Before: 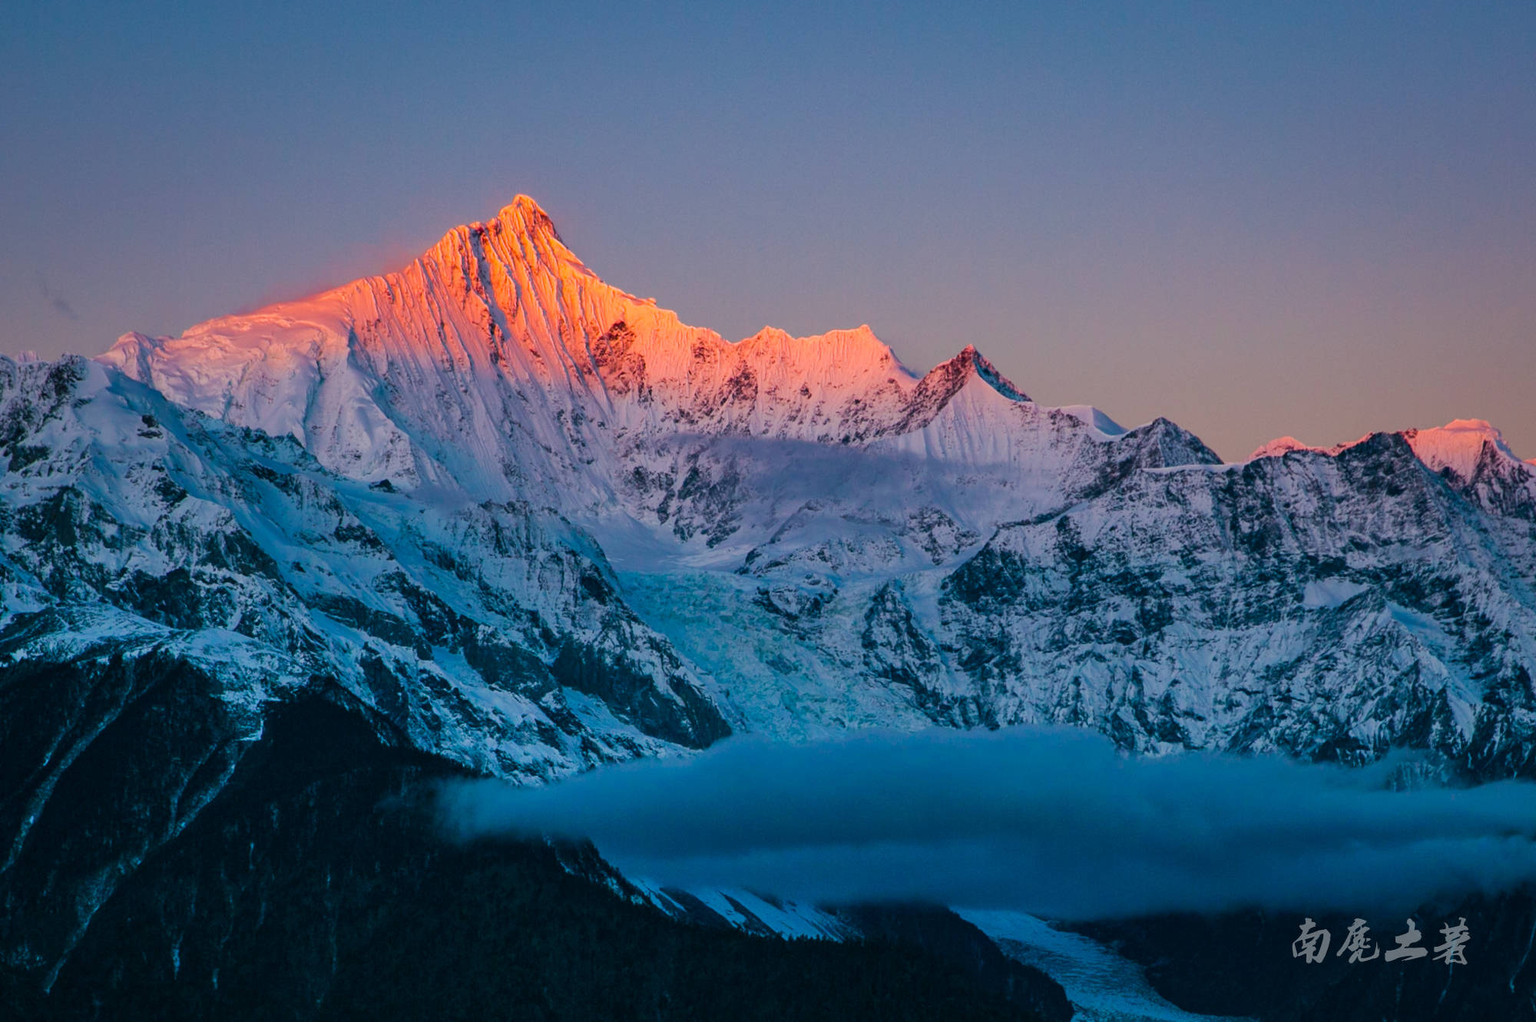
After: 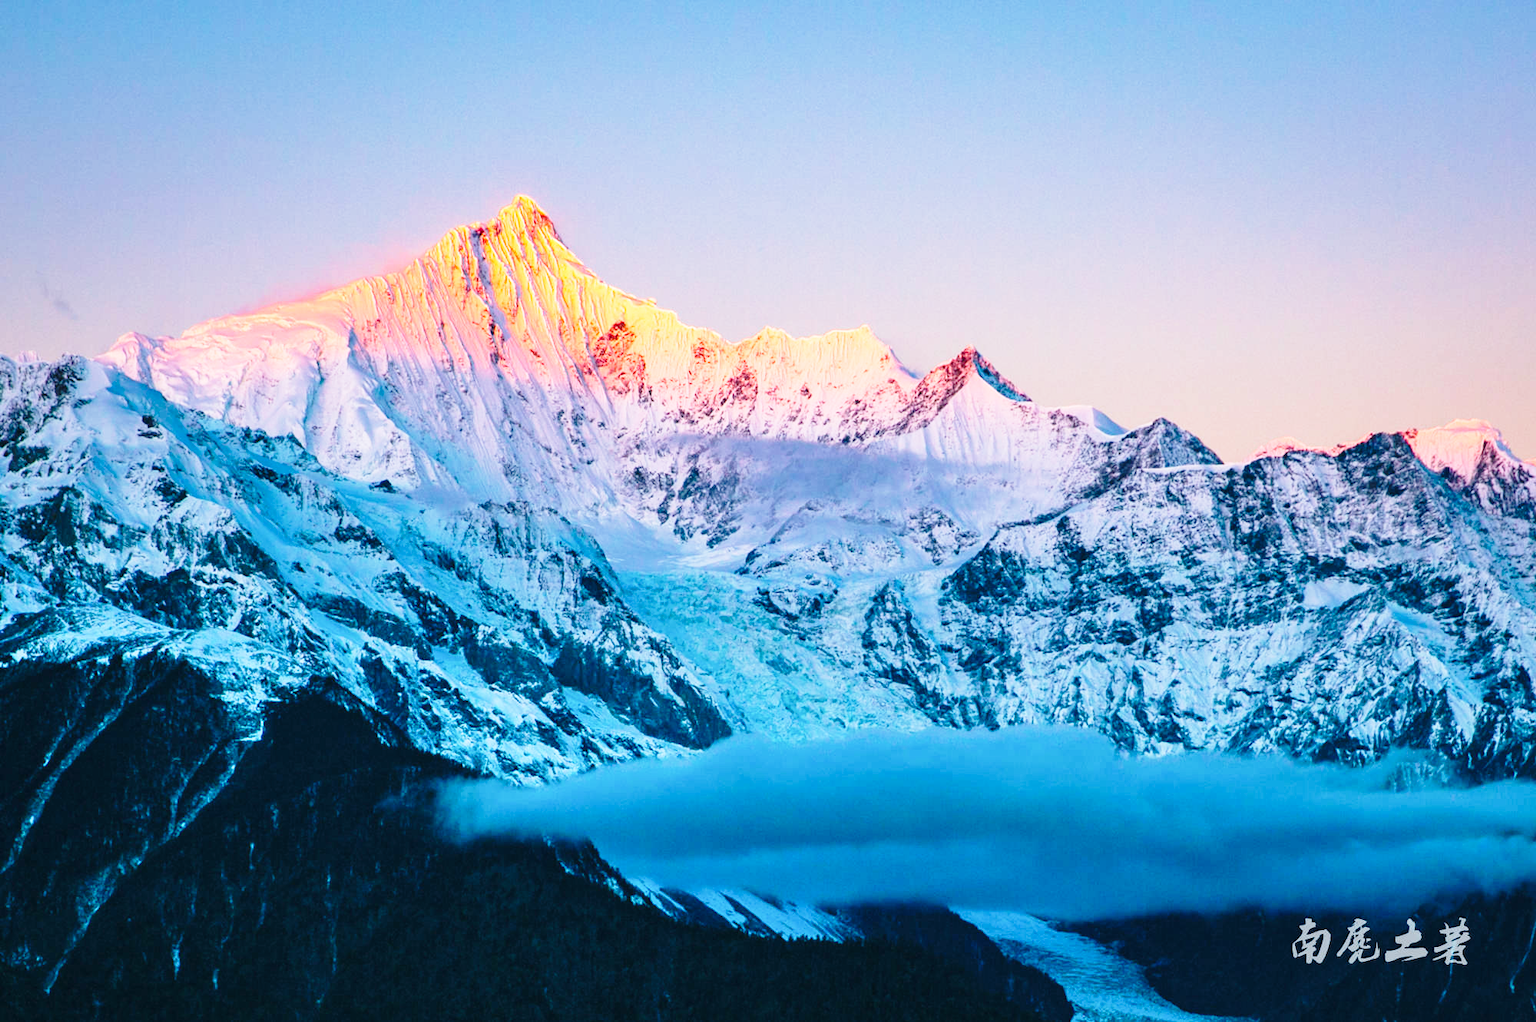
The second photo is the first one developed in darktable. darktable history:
exposure: black level correction 0, exposure 0.899 EV, compensate exposure bias true, compensate highlight preservation false
base curve: curves: ch0 [(0, 0) (0.028, 0.03) (0.121, 0.232) (0.46, 0.748) (0.859, 0.968) (1, 1)], preserve colors none
